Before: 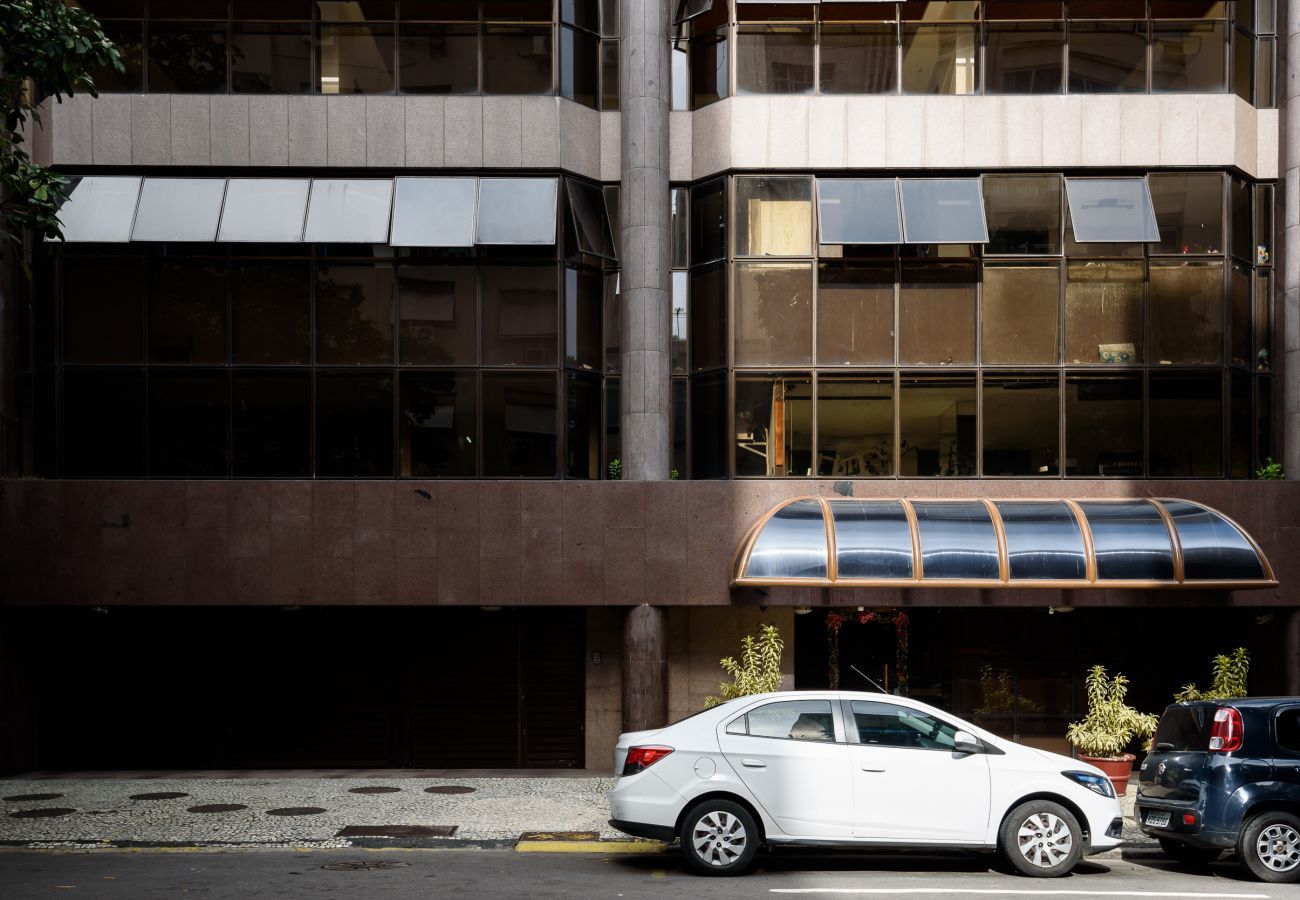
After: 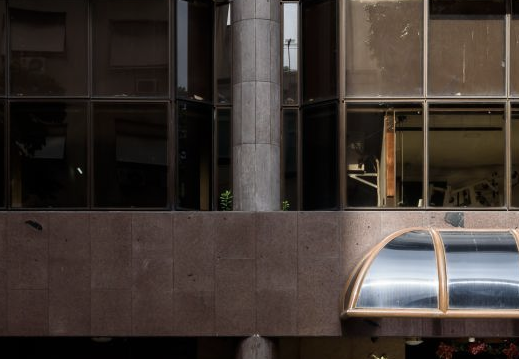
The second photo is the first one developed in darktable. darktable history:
contrast brightness saturation: contrast 0.06, brightness -0.01, saturation -0.23
crop: left 30%, top 30%, right 30%, bottom 30%
